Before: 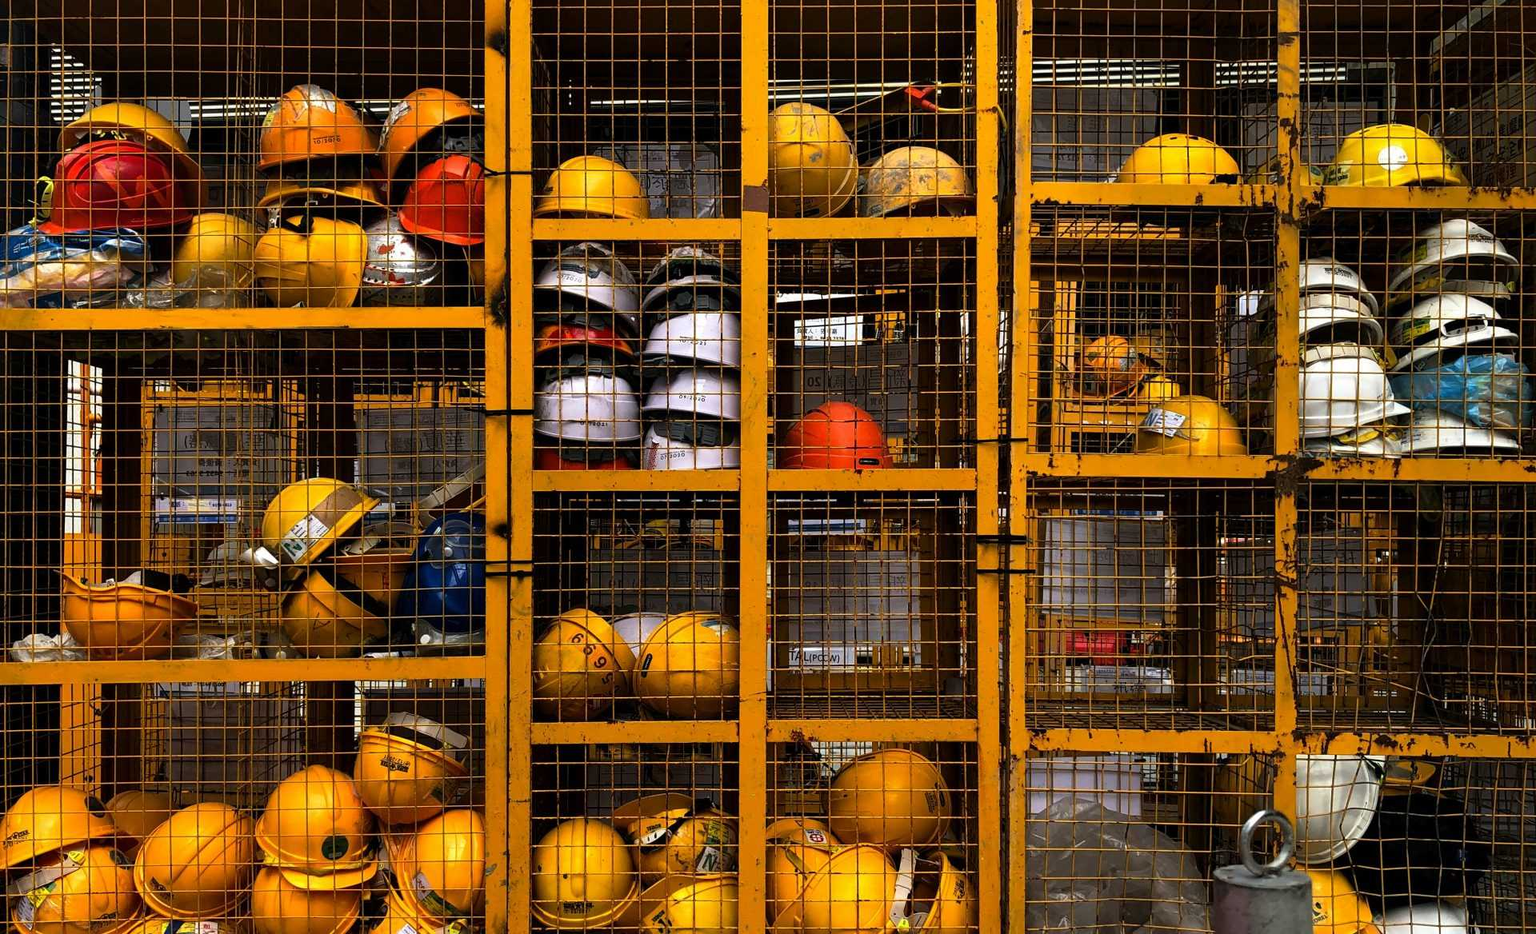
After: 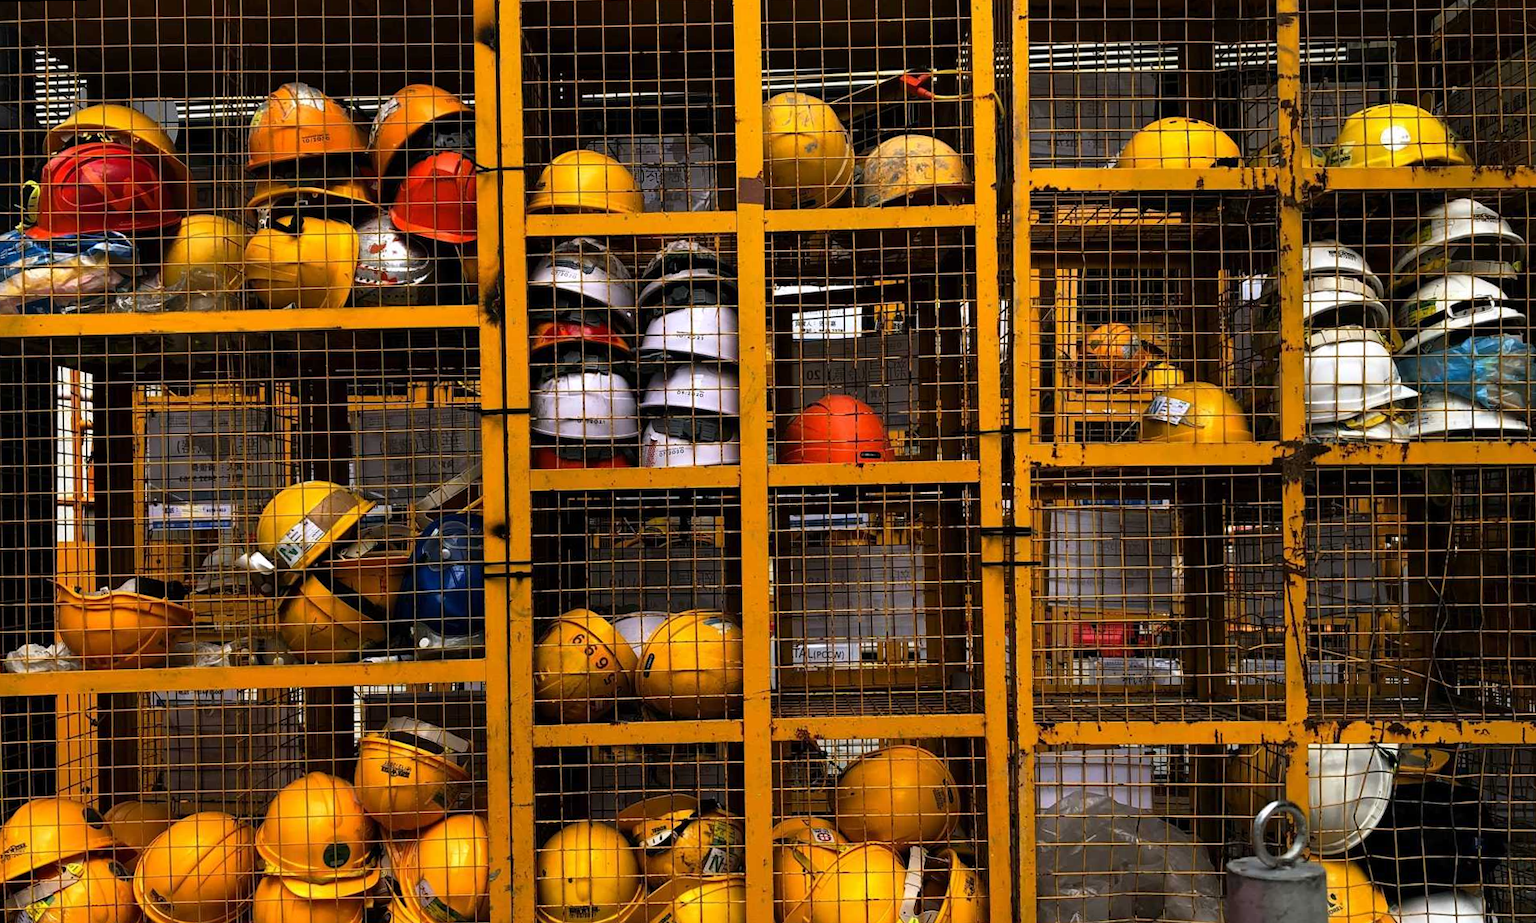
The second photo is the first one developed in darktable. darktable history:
rotate and perspective: rotation -1°, crop left 0.011, crop right 0.989, crop top 0.025, crop bottom 0.975
white balance: red 1.004, blue 1.024
